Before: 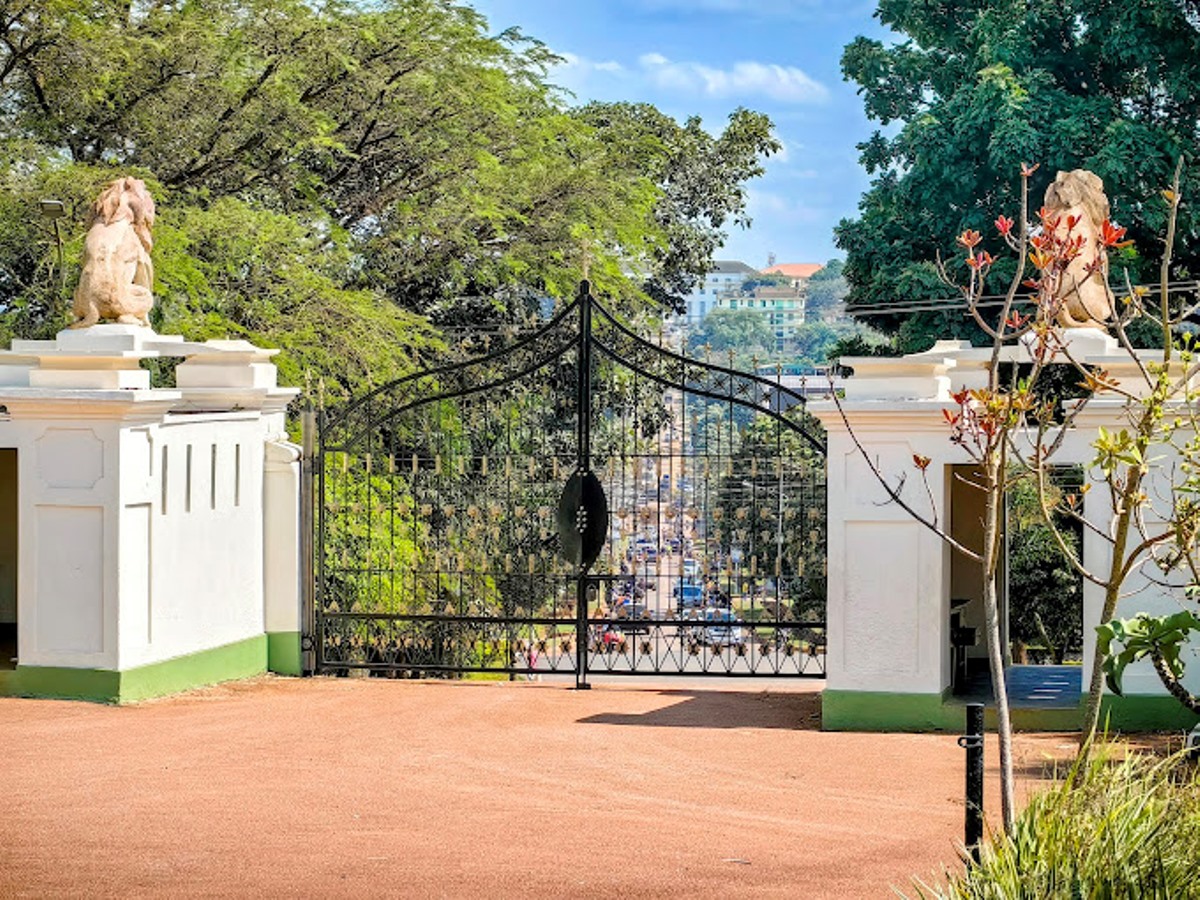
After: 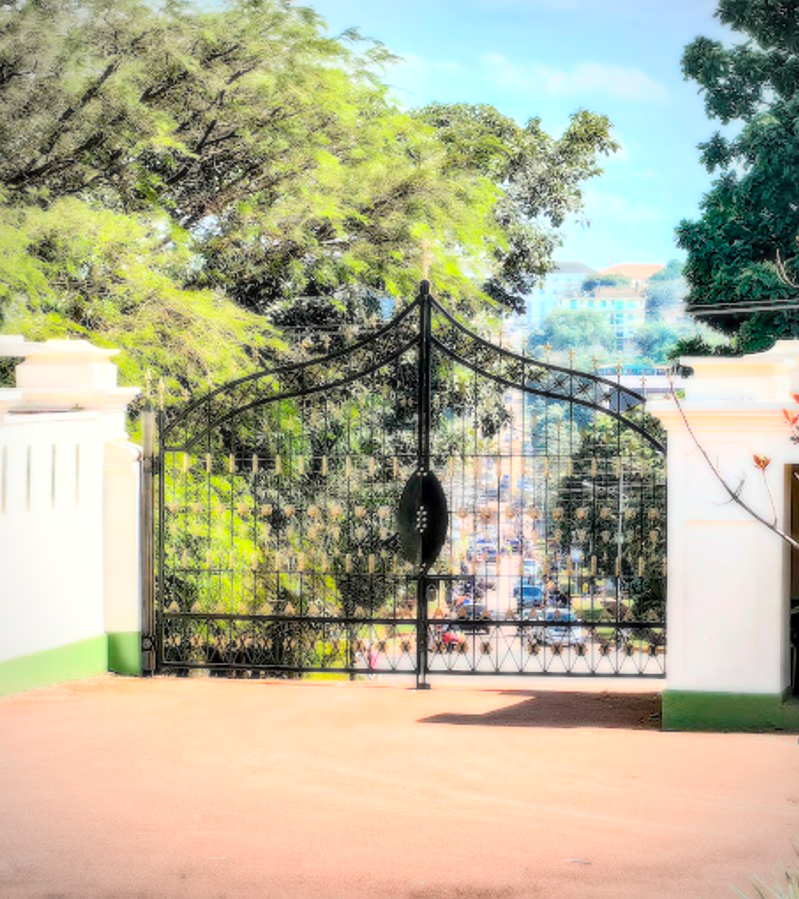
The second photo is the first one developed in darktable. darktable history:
crop and rotate: left 13.409%, right 19.924%
bloom: size 0%, threshold 54.82%, strength 8.31%
graduated density: rotation -180°, offset 27.42
vignetting: fall-off radius 45%, brightness -0.33
